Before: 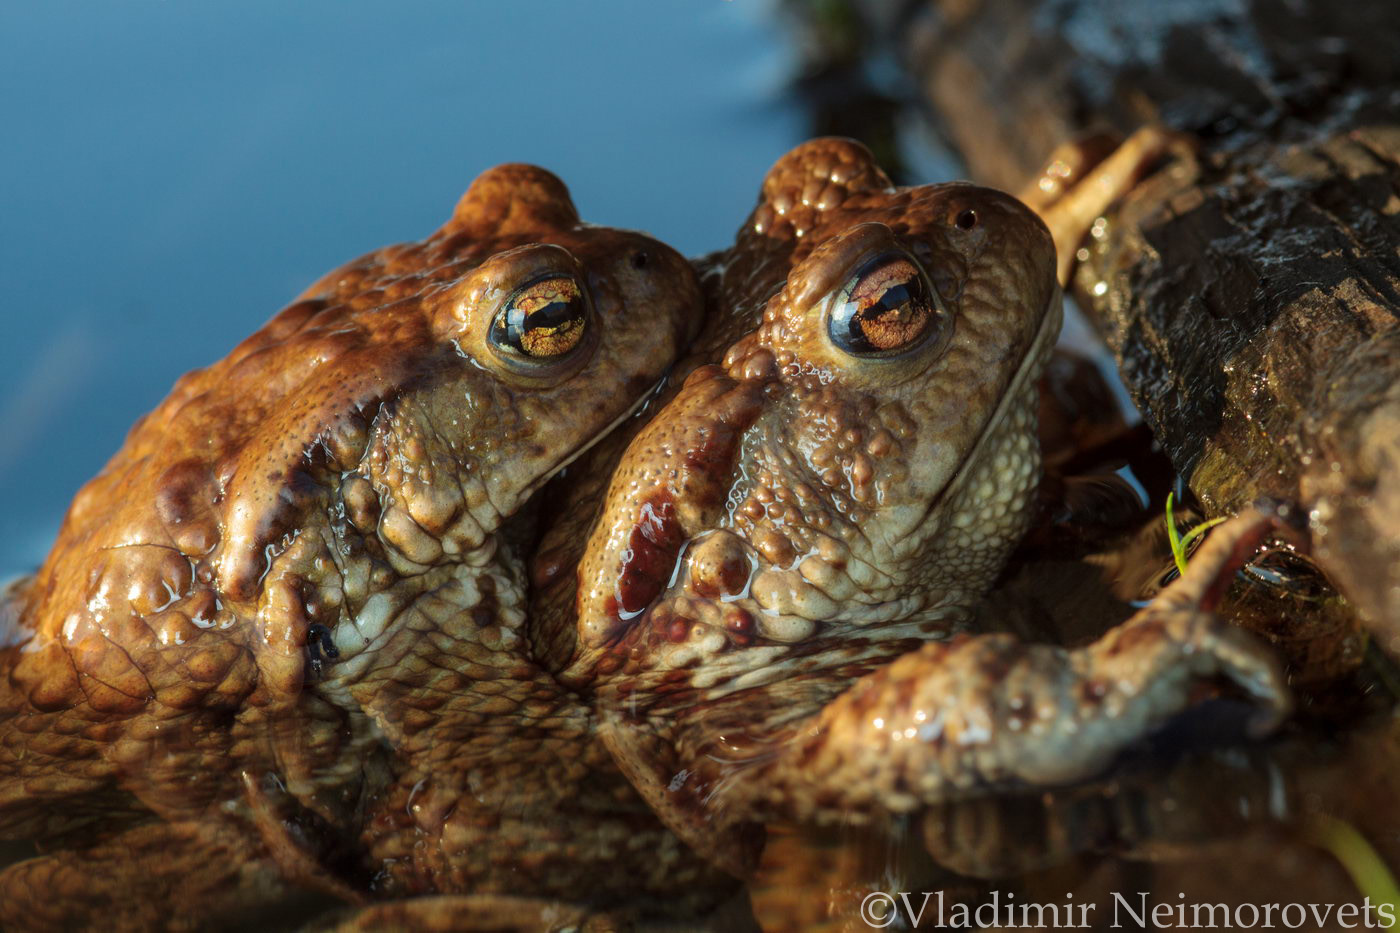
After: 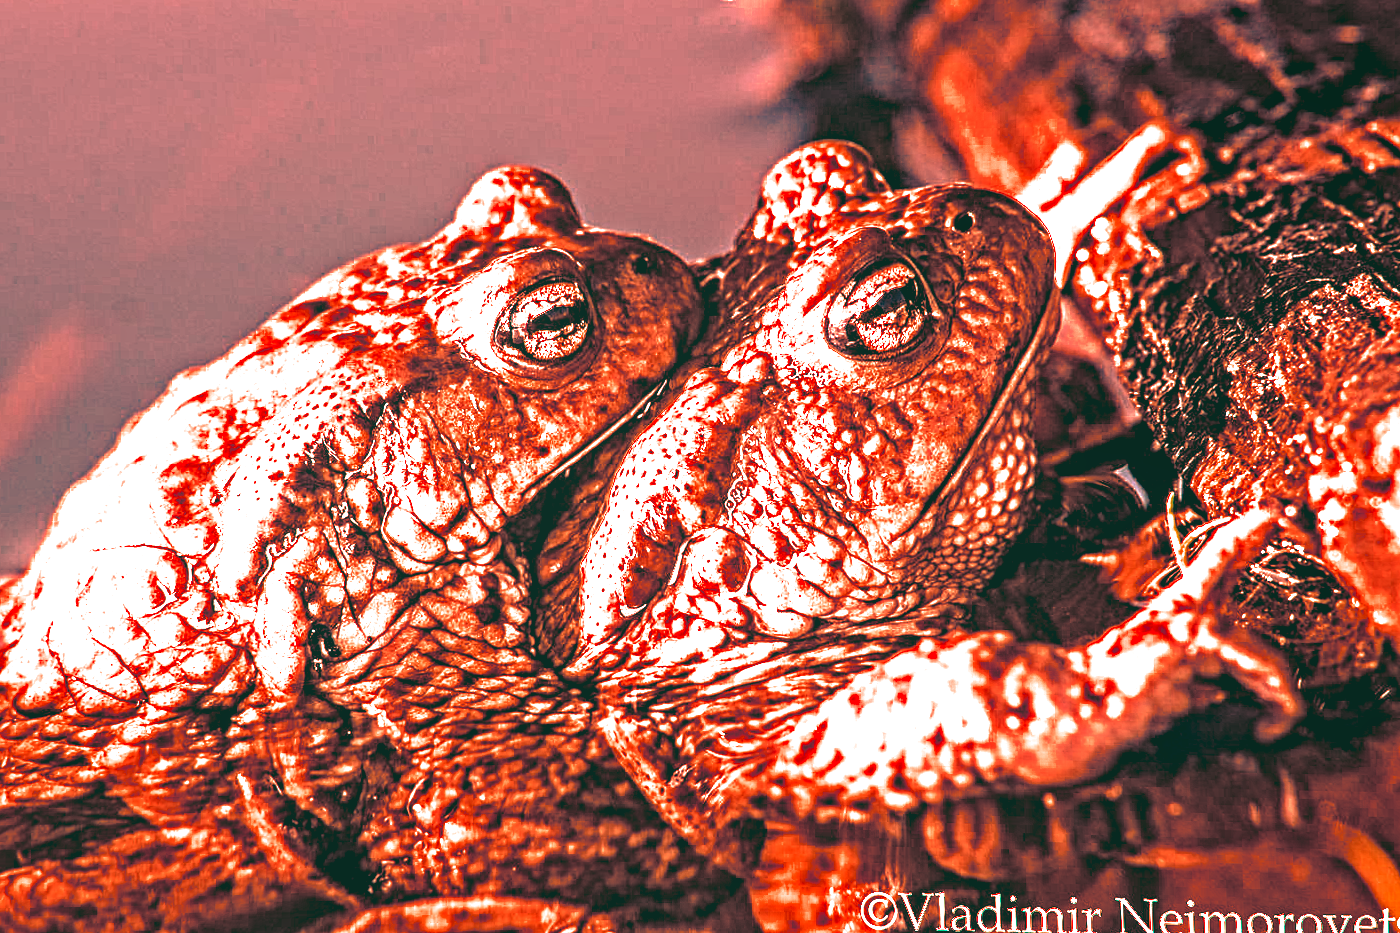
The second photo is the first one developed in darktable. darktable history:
lens correction: corrections distortion & TCA, scale 1, crop 1, focal 24, aperture 11, distance 1000, camera "Canon EOS 6D", lens "Canon EF 24-105mm f/4L IS USM"
white balance: red 3
split-toning: shadows › hue 216°, shadows › saturation 1, highlights › hue 57.6°, balance -33.4
rgb curve: curves: ch0 [(0.123, 0.061) (0.995, 0.887)]; ch1 [(0.06, 0.116) (1, 0.906)]; ch2 [(0, 0) (0.824, 0.69) (1, 1)], mode RGB, independent channels, compensate middle gray true
local contrast: highlights 68%, shadows 68%, detail 82%, midtone range 0.325
contrast equalizer: octaves 7, y [[0.406, 0.494, 0.589, 0.753, 0.877, 0.999], [0.5 ×6], [0.5 ×6], [0 ×6], [0 ×6]]
